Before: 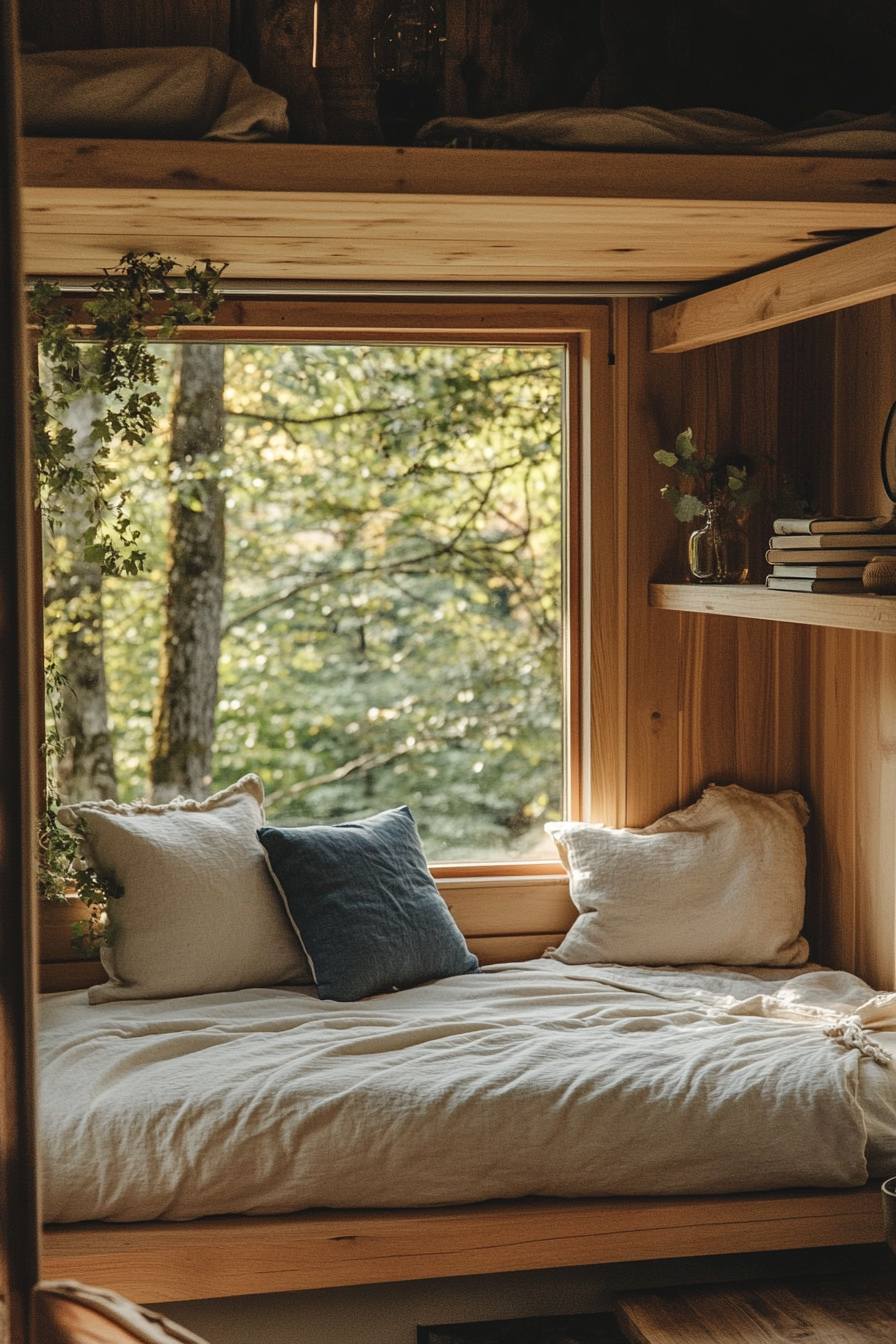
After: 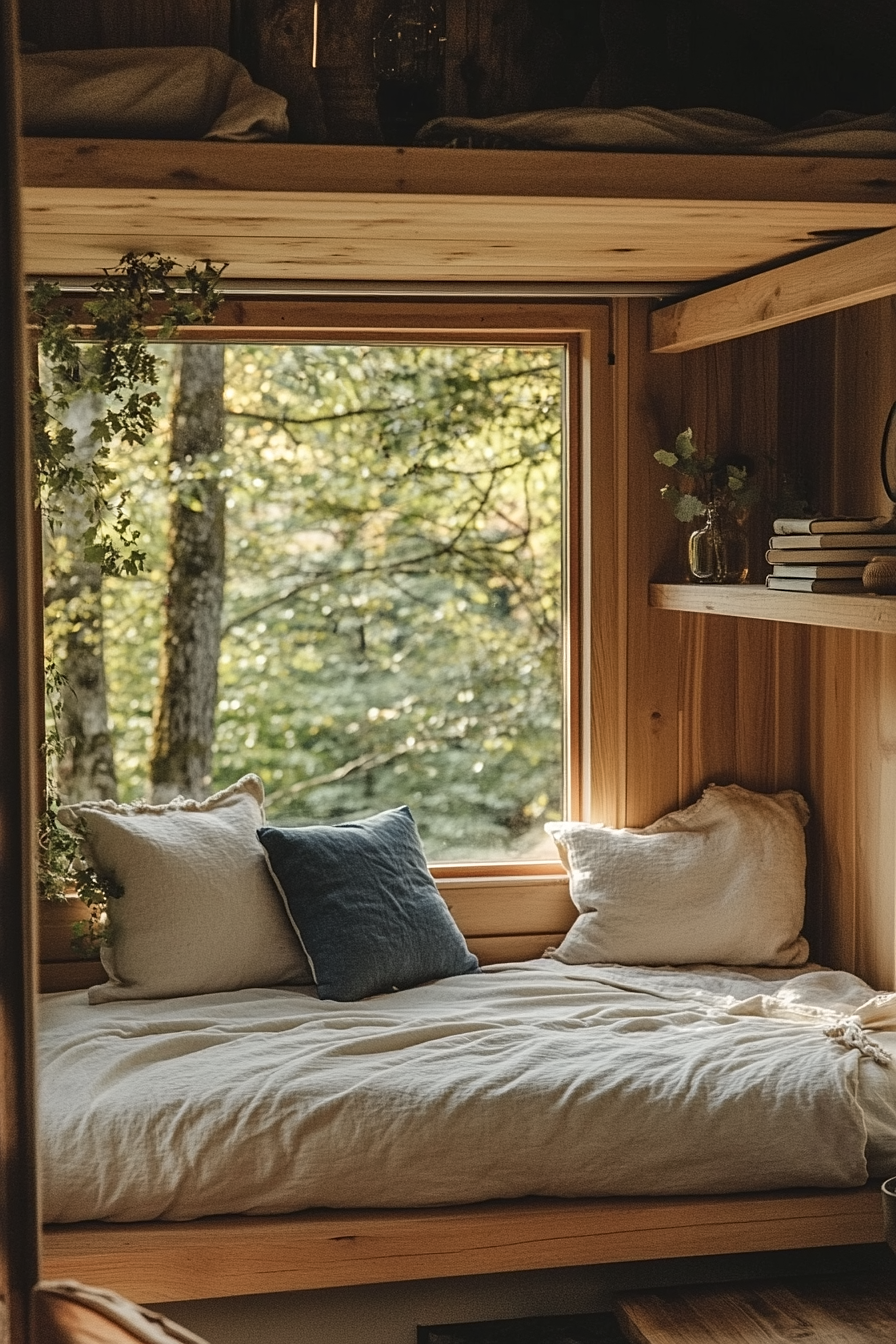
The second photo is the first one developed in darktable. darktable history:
contrast equalizer: octaves 7, y [[0.5 ×6], [0.5 ×6], [0.5 ×6], [0 ×6], [0, 0.039, 0.251, 0.29, 0.293, 0.292]], mix 0.315
sharpen: amount 0.213
